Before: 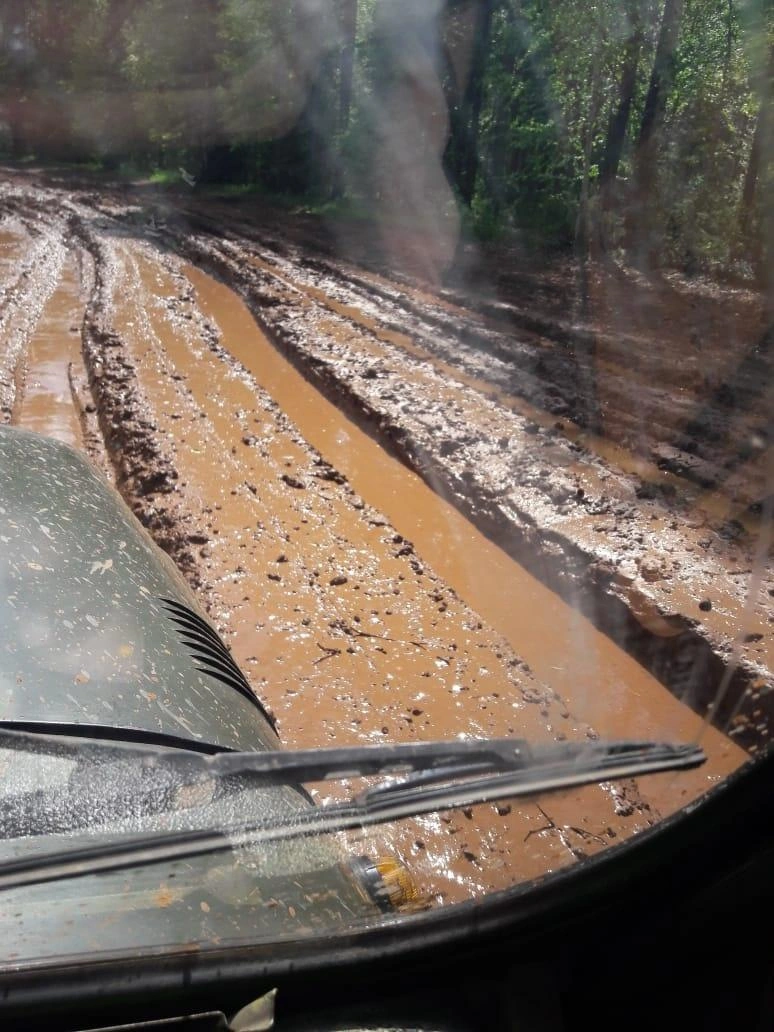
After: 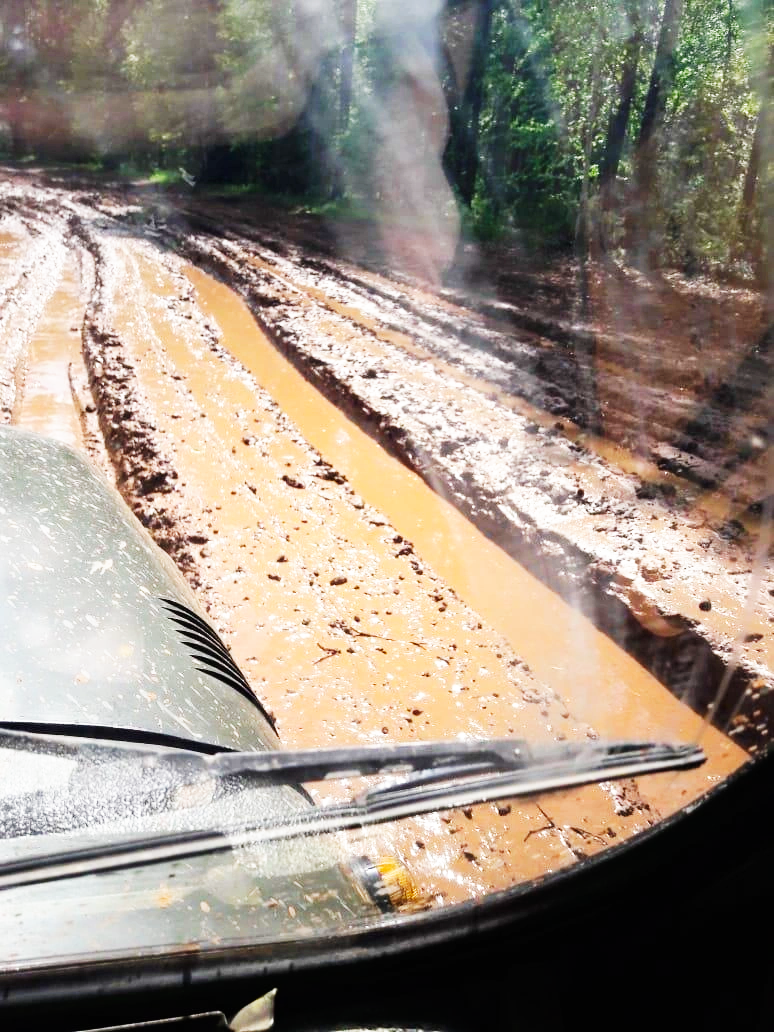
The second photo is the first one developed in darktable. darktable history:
base curve: curves: ch0 [(0, 0) (0.007, 0.004) (0.027, 0.03) (0.046, 0.07) (0.207, 0.54) (0.442, 0.872) (0.673, 0.972) (1, 1)], exposure shift 0.01, preserve colors none
